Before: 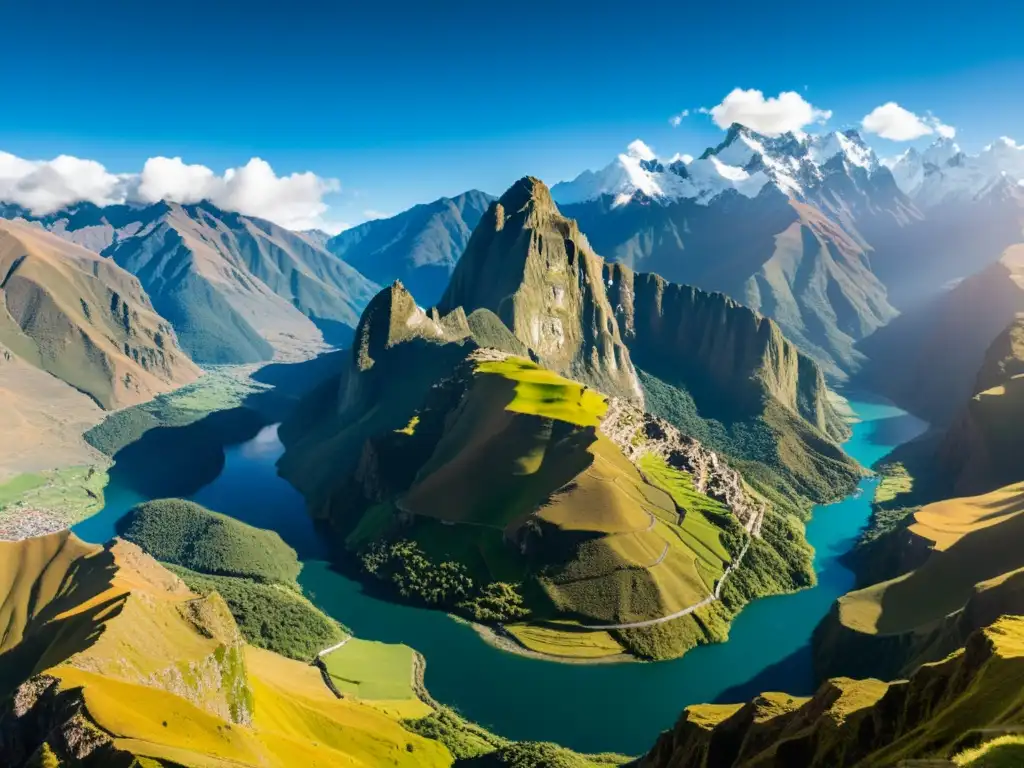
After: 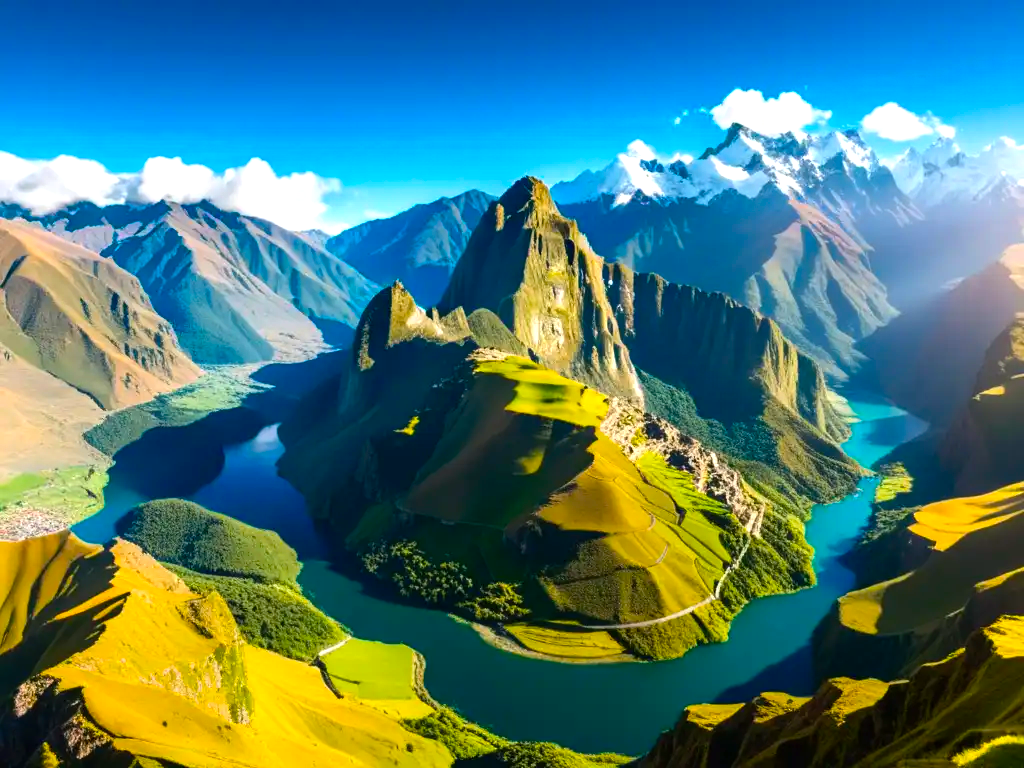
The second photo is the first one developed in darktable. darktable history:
levels: levels [0, 0.478, 1]
color balance rgb: linear chroma grading › global chroma 9%, perceptual saturation grading › global saturation 36%, perceptual brilliance grading › global brilliance 15%, perceptual brilliance grading › shadows -35%, global vibrance 15%
